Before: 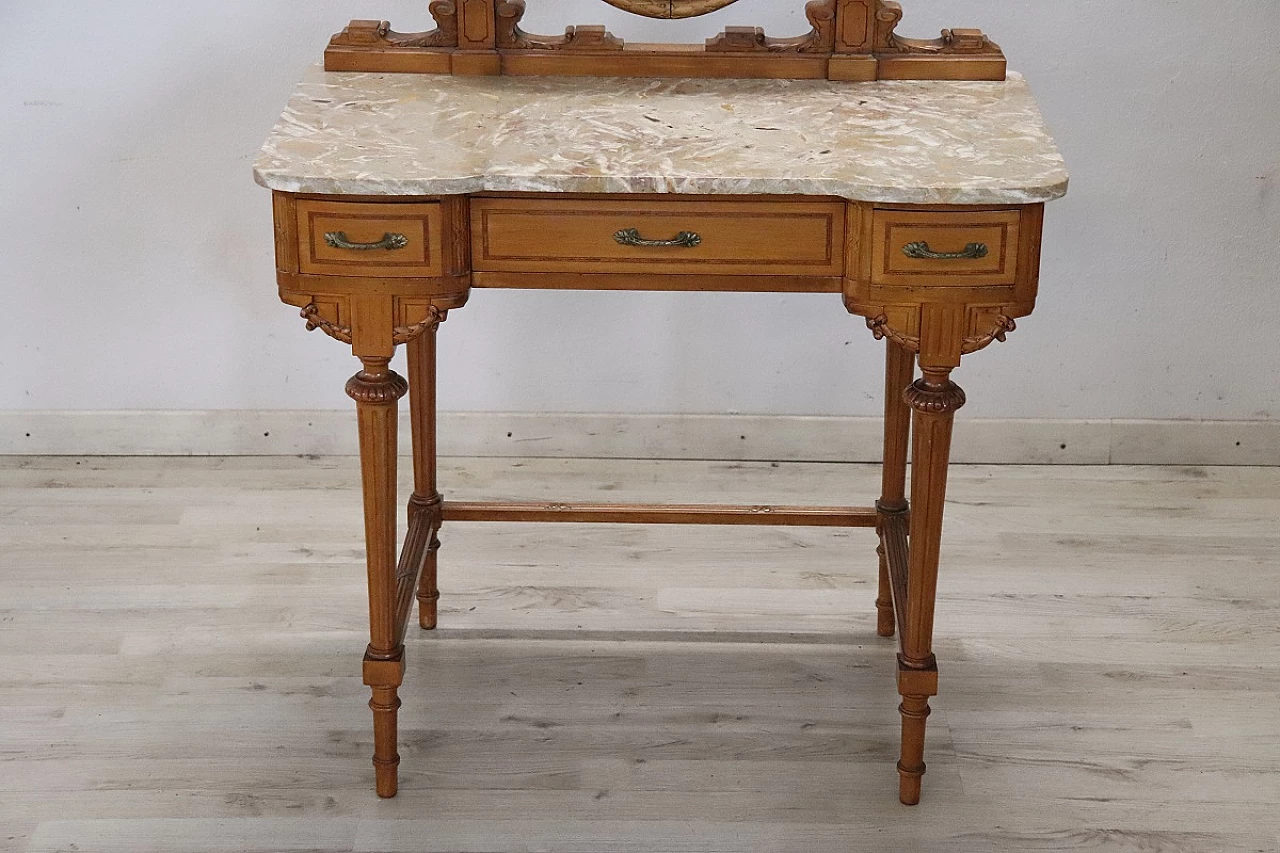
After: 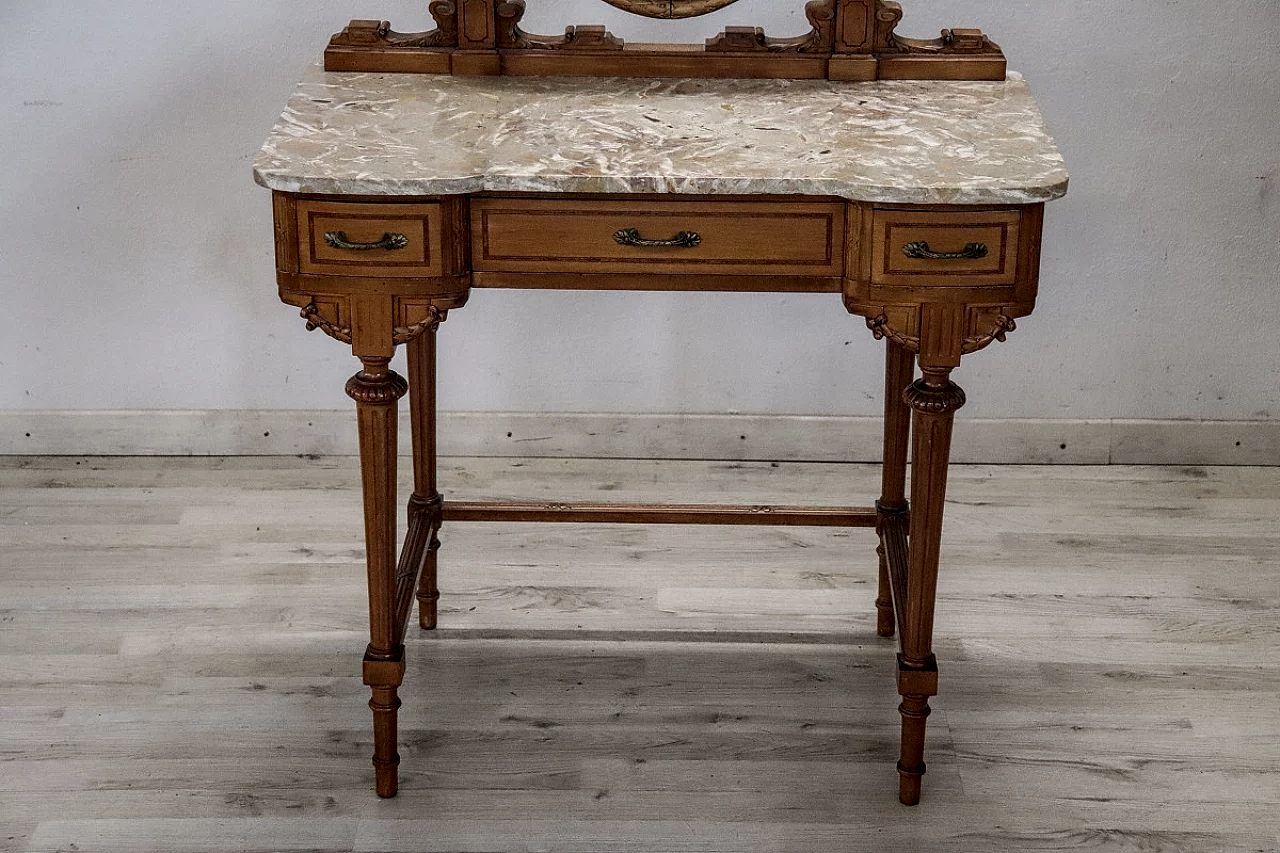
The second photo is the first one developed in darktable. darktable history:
local contrast: highlights 17%, detail 188%
exposure: black level correction -0.015, exposure -0.519 EV, compensate highlight preservation false
